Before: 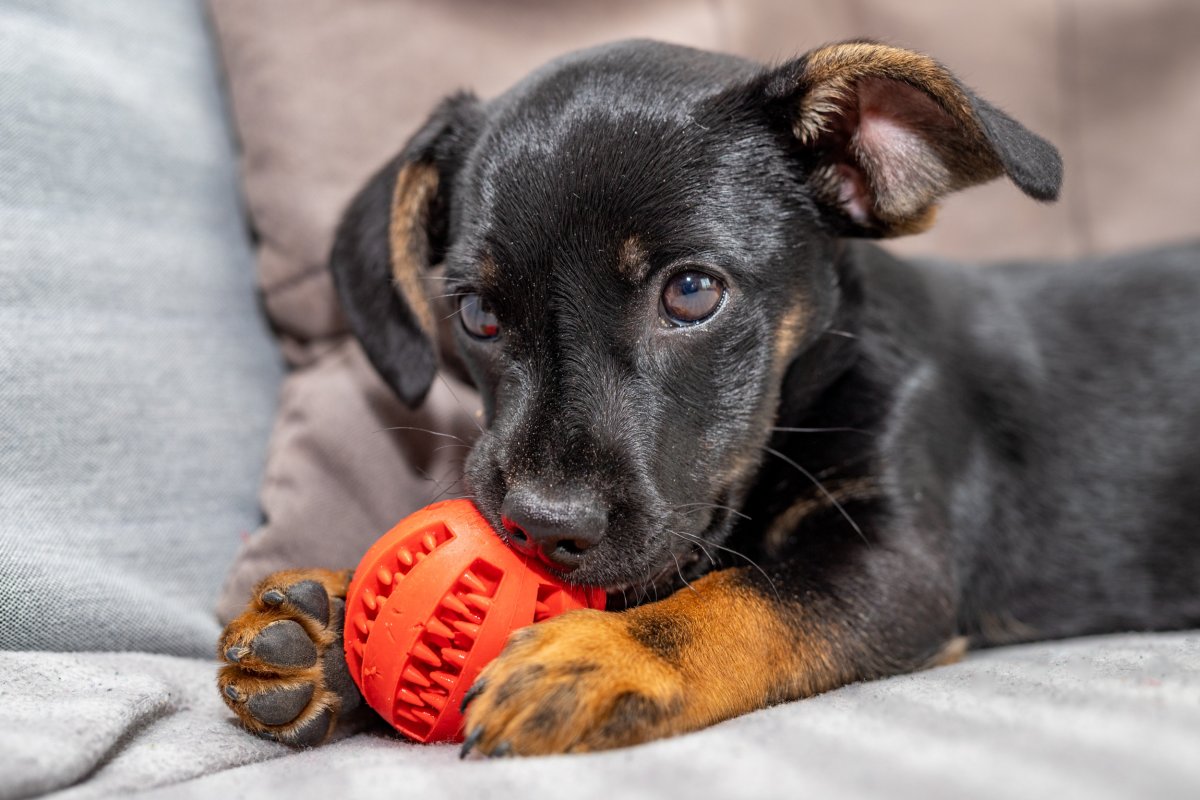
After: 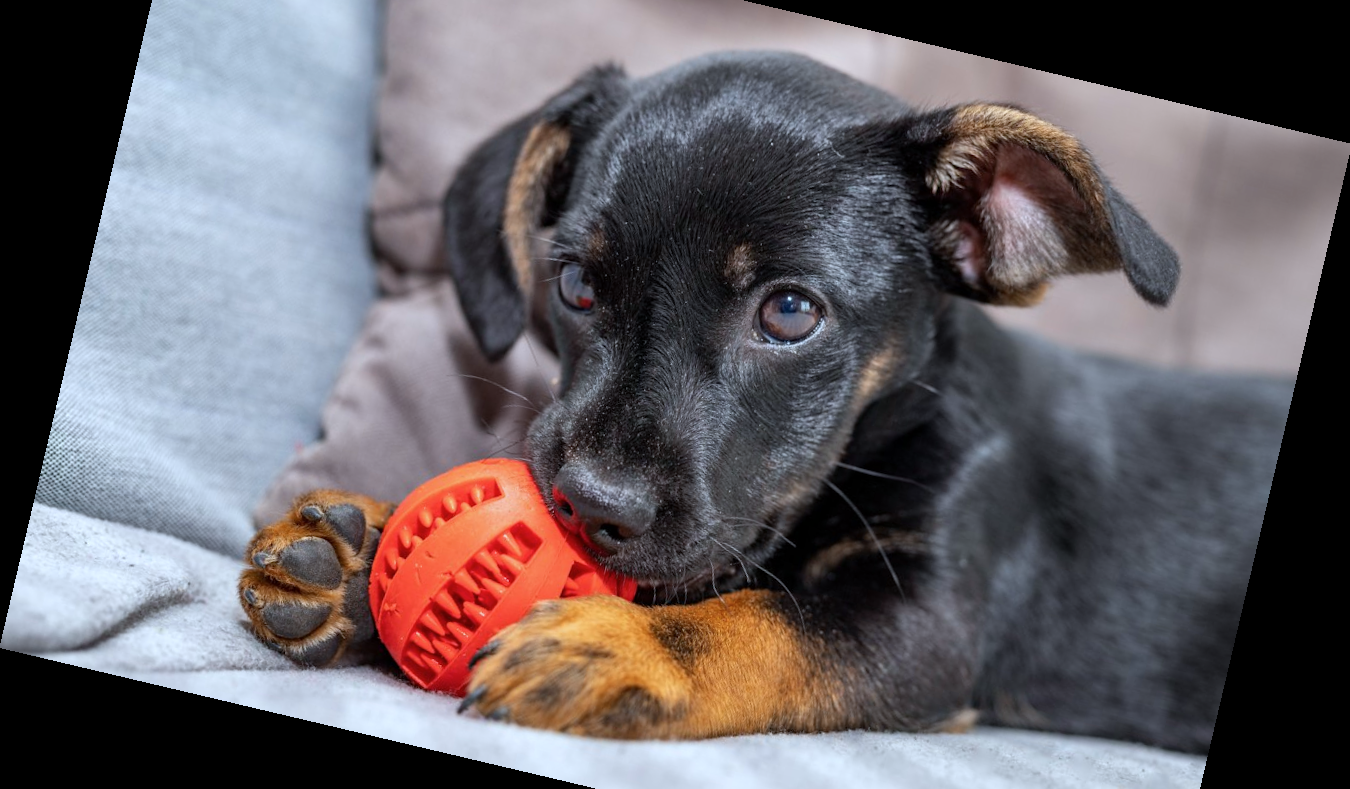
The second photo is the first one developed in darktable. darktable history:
crop and rotate: top 12.5%, bottom 12.5%
rotate and perspective: rotation 13.27°, automatic cropping off
color calibration: illuminant custom, x 0.368, y 0.373, temperature 4330.32 K
